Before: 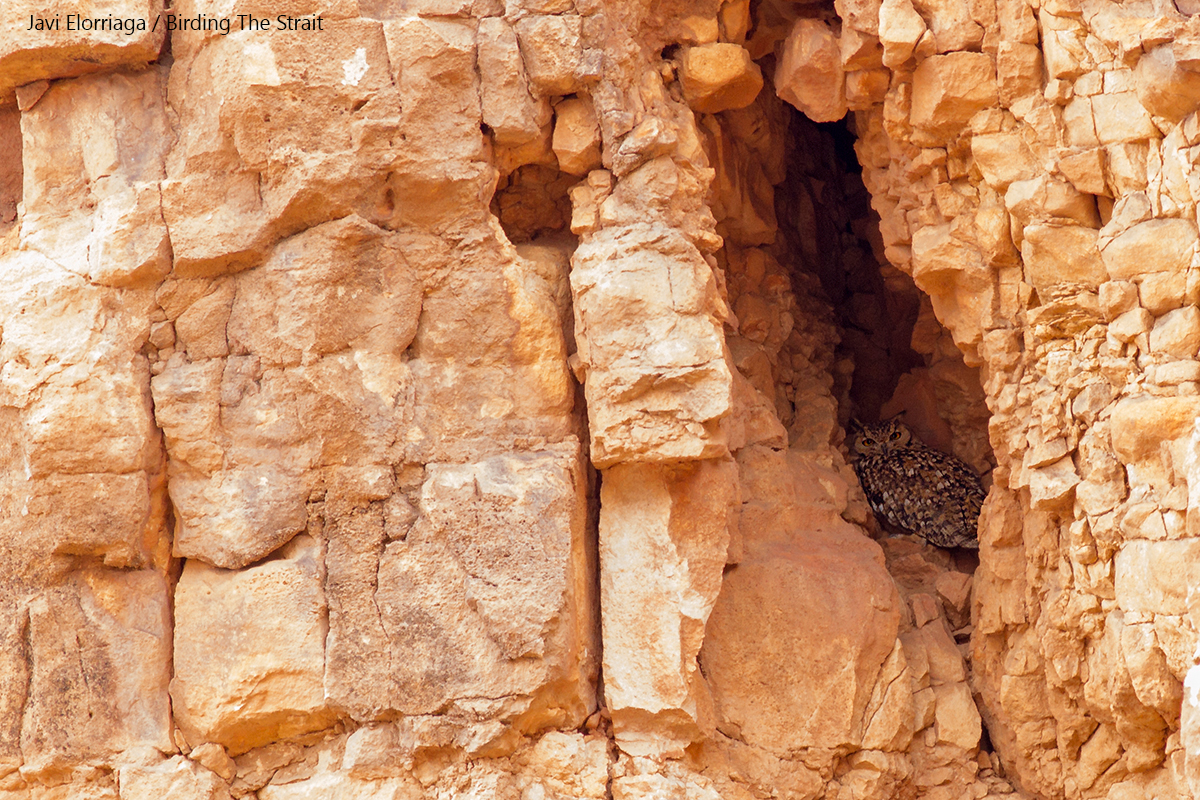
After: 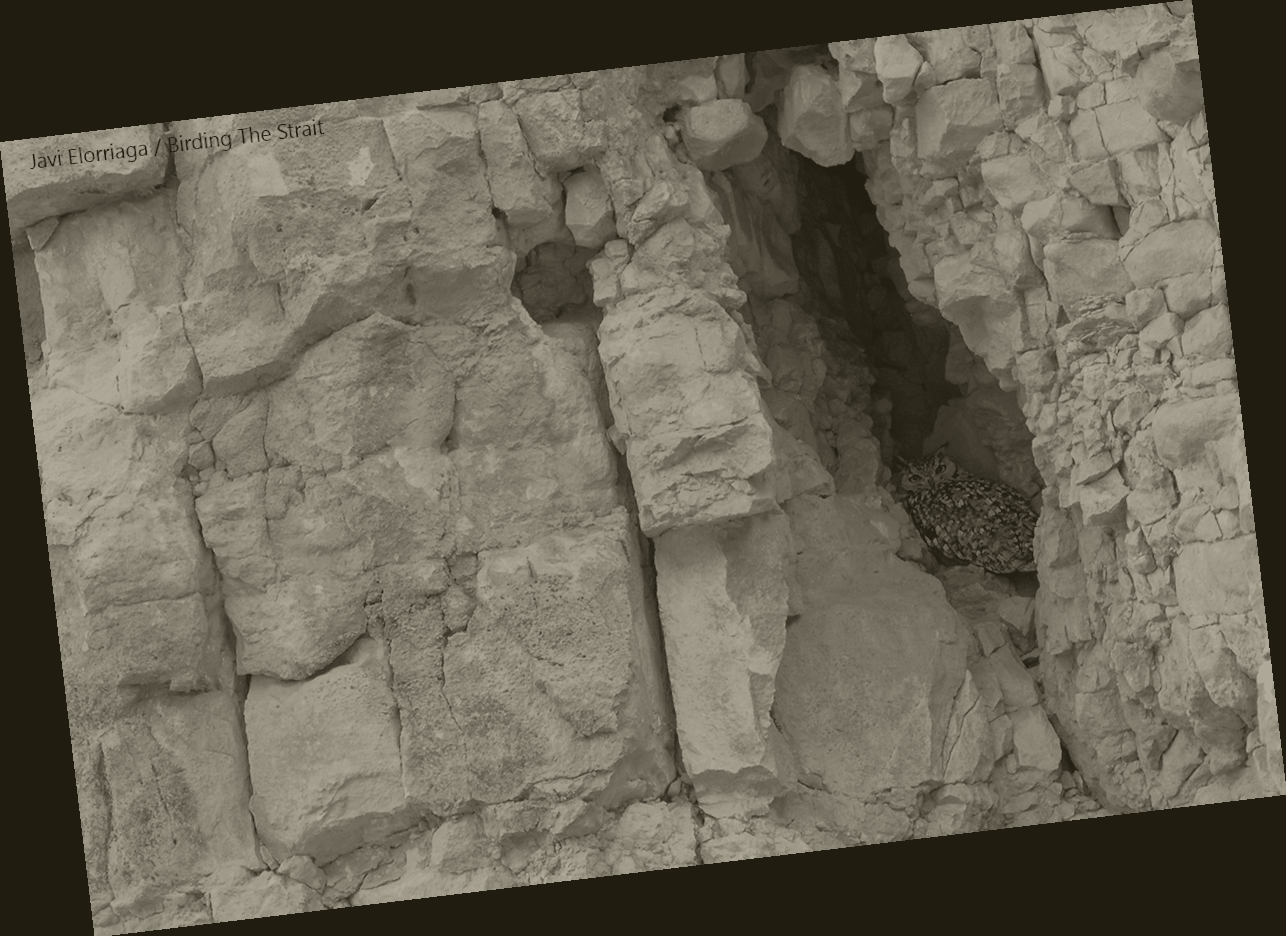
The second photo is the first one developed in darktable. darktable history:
velvia: on, module defaults
rotate and perspective: rotation -6.83°, automatic cropping off
colorize: hue 41.44°, saturation 22%, source mix 60%, lightness 10.61%
